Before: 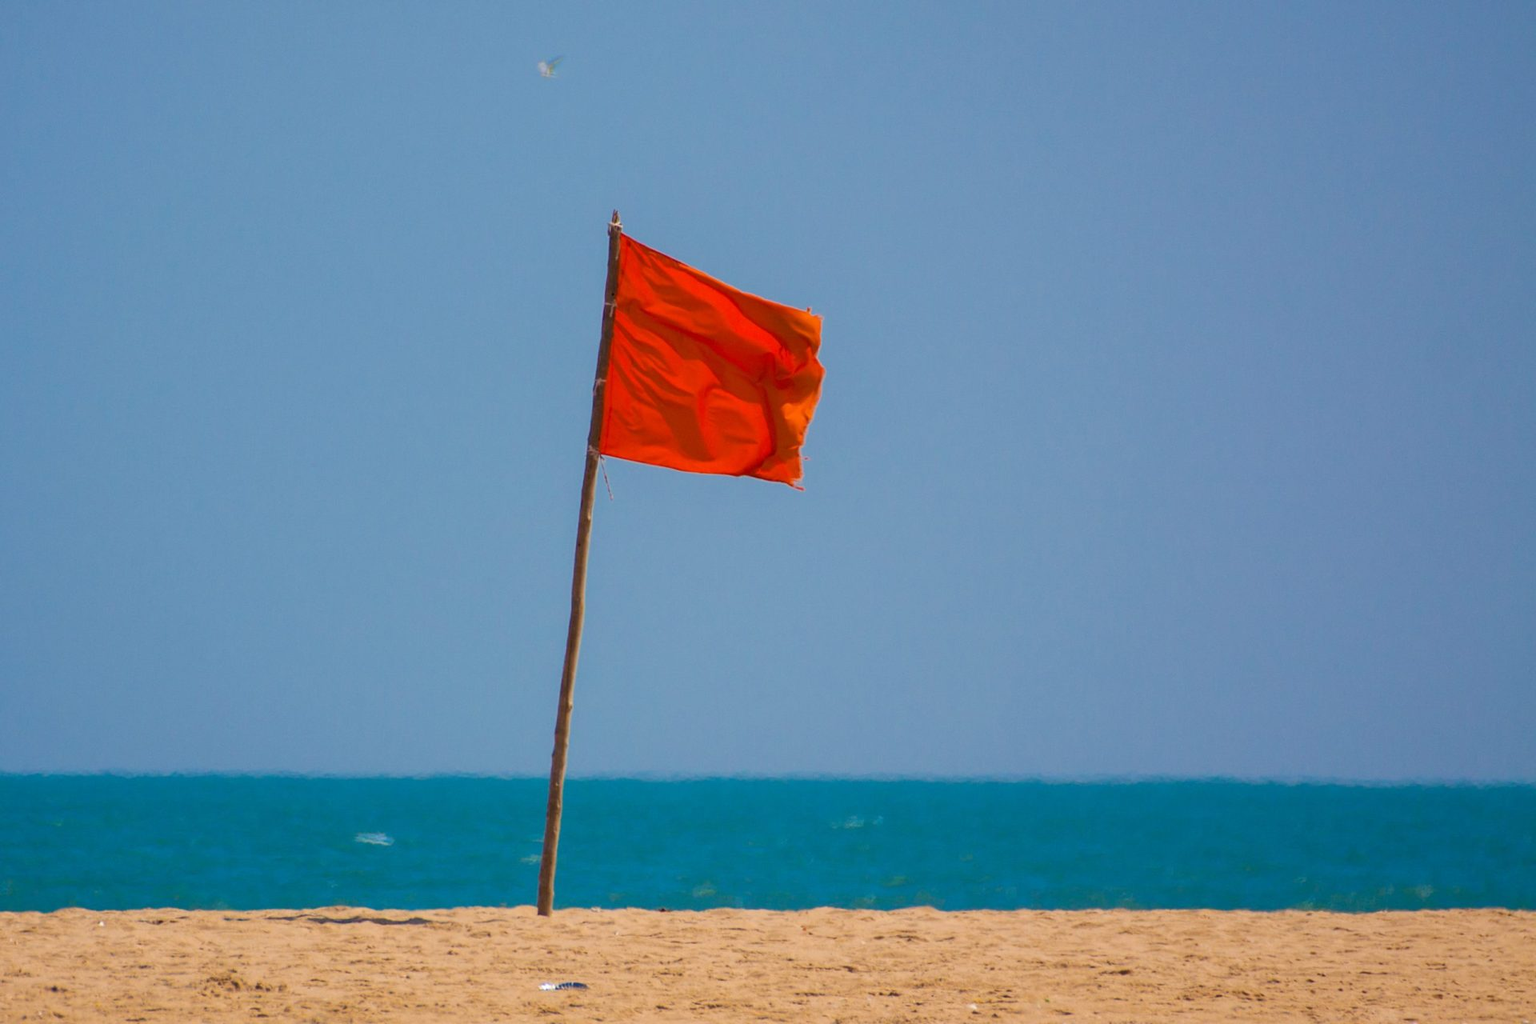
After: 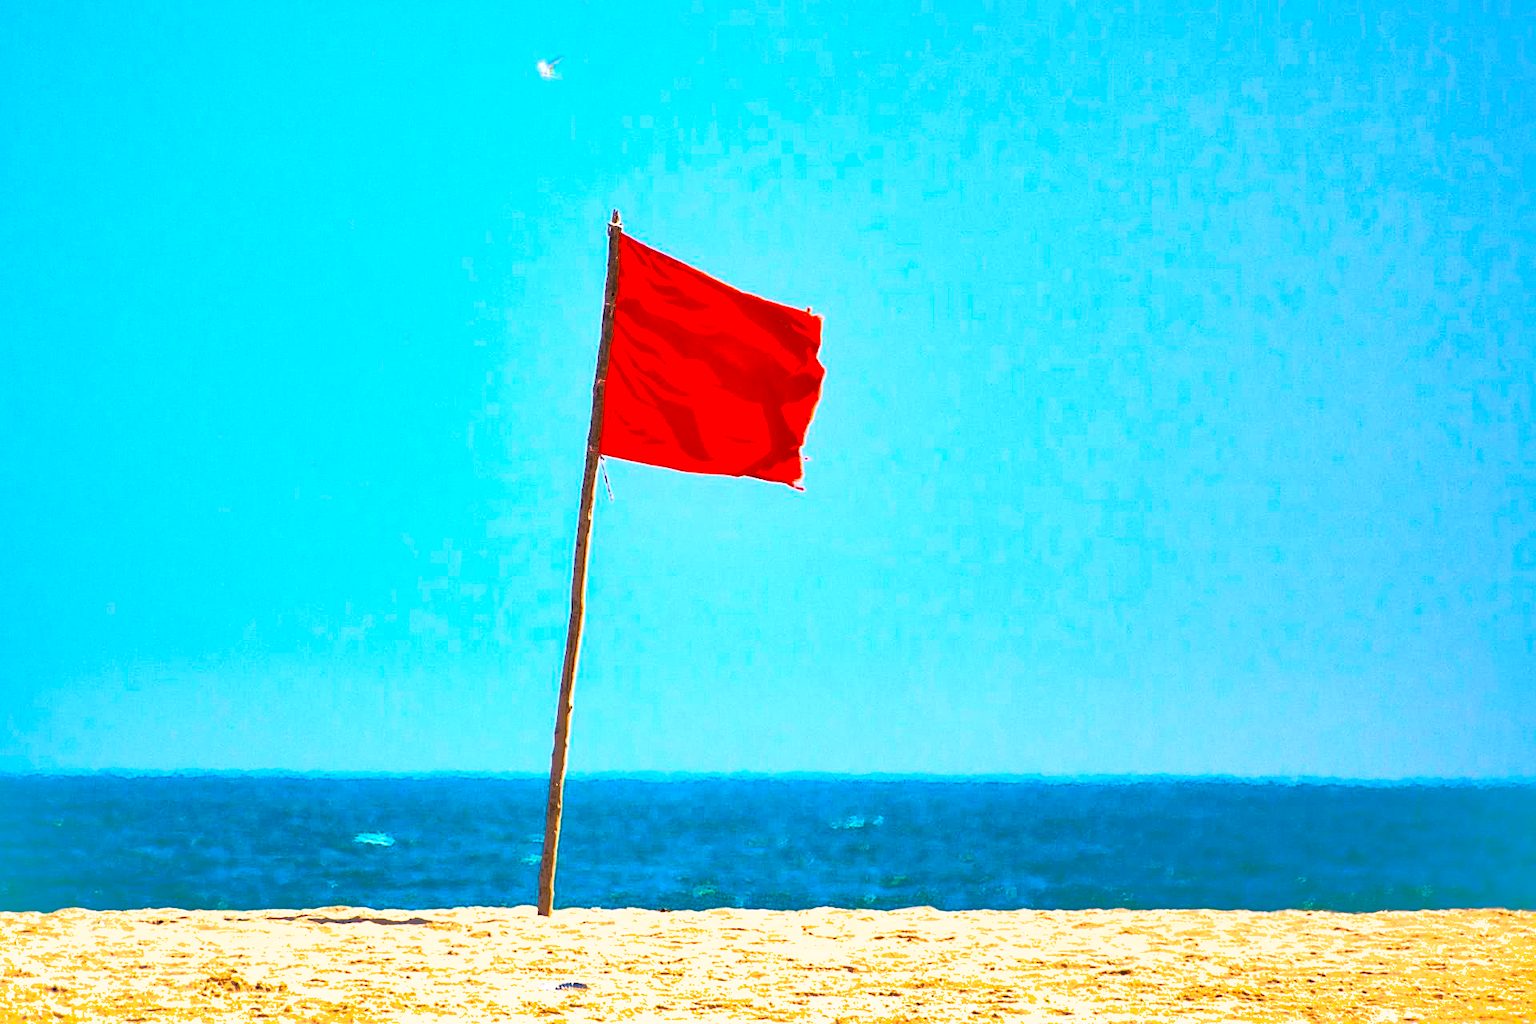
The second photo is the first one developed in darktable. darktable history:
sharpen: on, module defaults
shadows and highlights: shadows 25, highlights -70
base curve: curves: ch0 [(0, 0) (0.028, 0.03) (0.121, 0.232) (0.46, 0.748) (0.859, 0.968) (1, 1)]
tone equalizer: -8 EV -0.75 EV, -7 EV -0.7 EV, -6 EV -0.6 EV, -5 EV -0.4 EV, -3 EV 0.4 EV, -2 EV 0.6 EV, -1 EV 0.7 EV, +0 EV 0.75 EV, edges refinement/feathering 500, mask exposure compensation -1.57 EV, preserve details no
exposure: exposure 0.7 EV, compensate highlight preservation false
